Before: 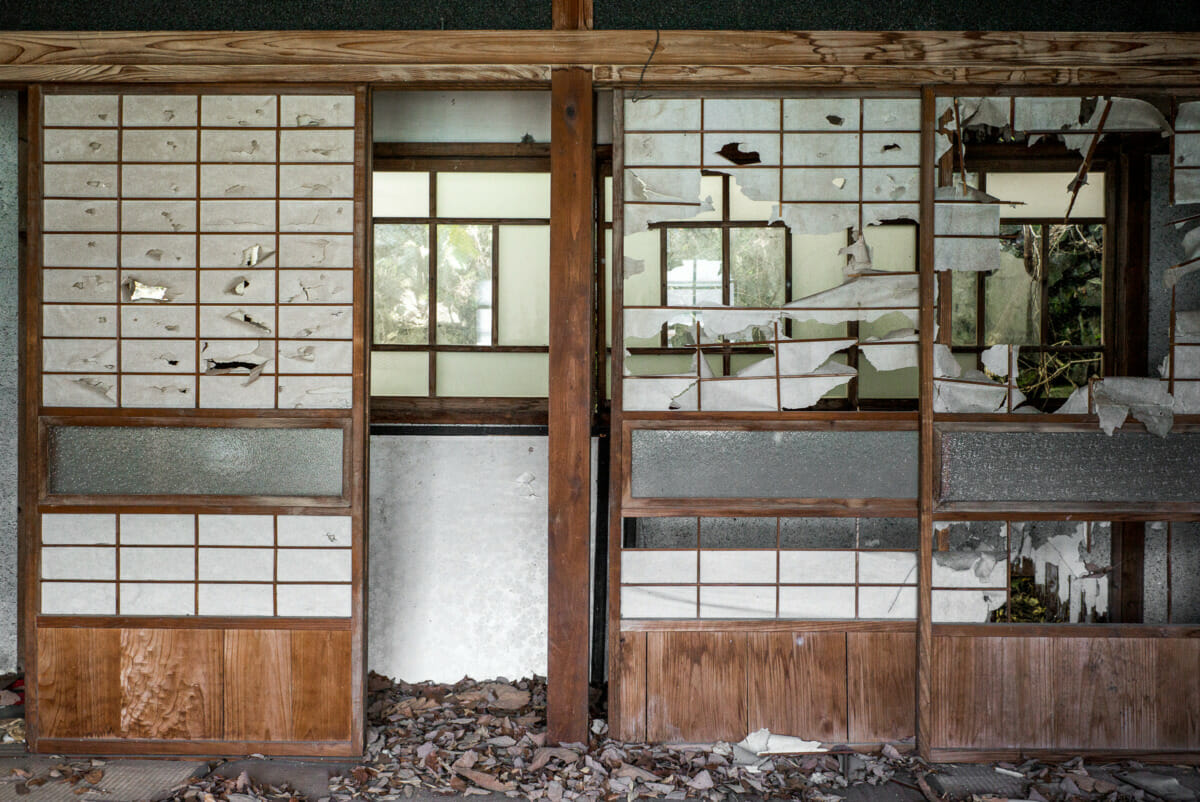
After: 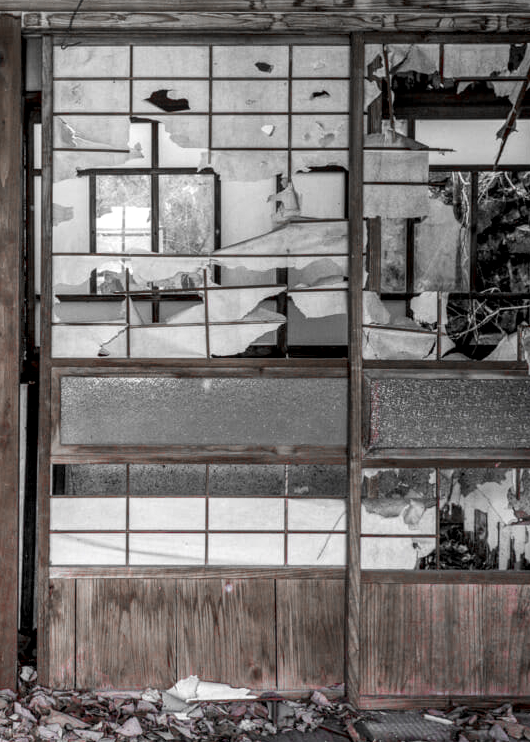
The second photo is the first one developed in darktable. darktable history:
shadows and highlights: low approximation 0.01, soften with gaussian
color zones: curves: ch0 [(0, 0.278) (0.143, 0.5) (0.286, 0.5) (0.429, 0.5) (0.571, 0.5) (0.714, 0.5) (0.857, 0.5) (1, 0.5)]; ch1 [(0, 1) (0.143, 0.165) (0.286, 0) (0.429, 0) (0.571, 0) (0.714, 0) (0.857, 0.5) (1, 0.5)]; ch2 [(0, 0.508) (0.143, 0.5) (0.286, 0.5) (0.429, 0.5) (0.571, 0.5) (0.714, 0.5) (0.857, 0.5) (1, 0.5)]
crop: left 47.628%, top 6.643%, right 7.874%
local contrast: detail 130%
